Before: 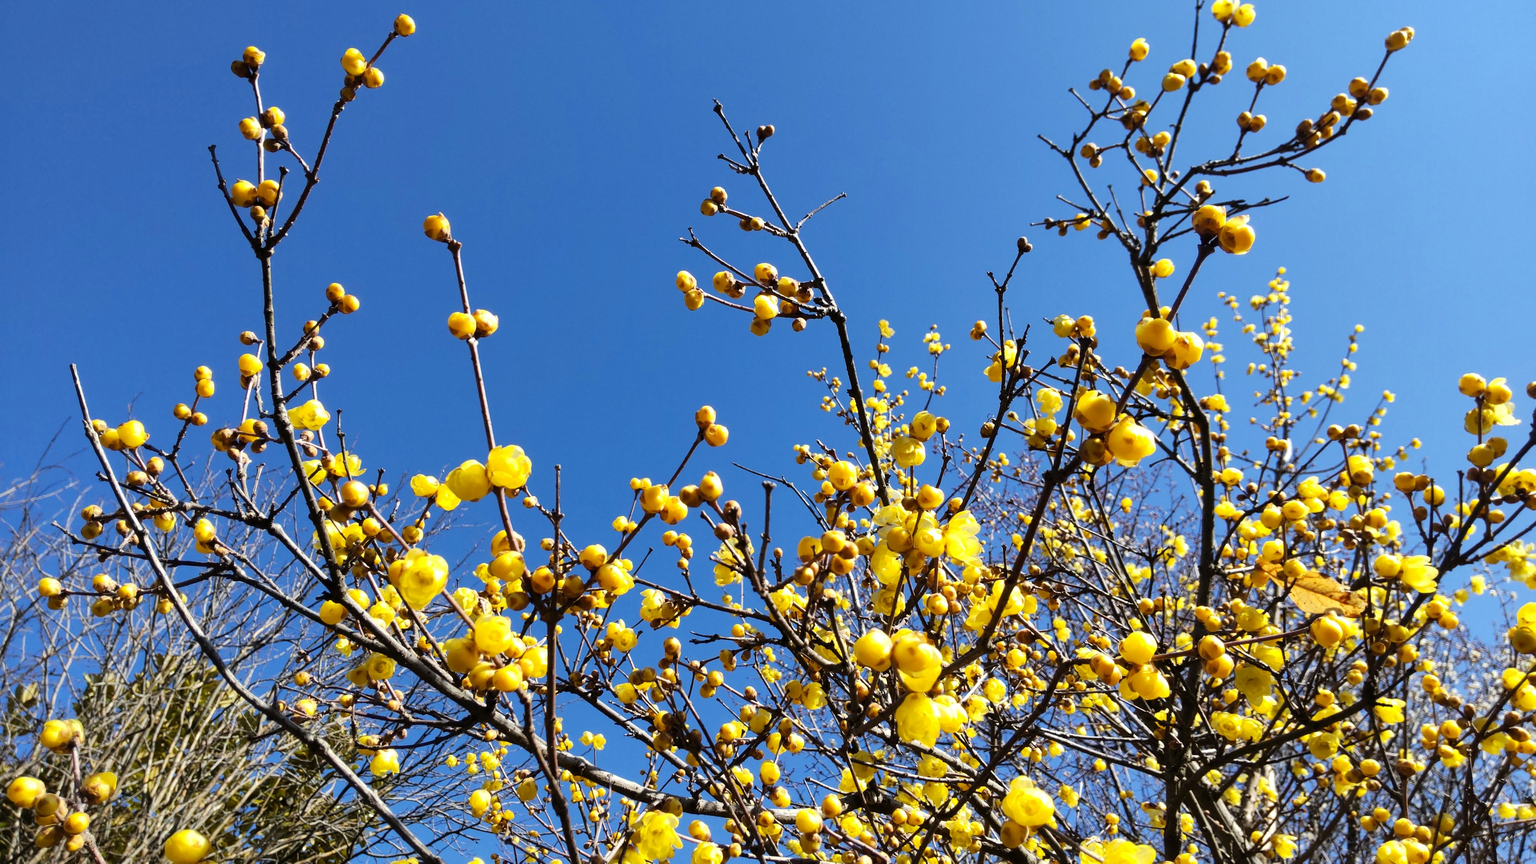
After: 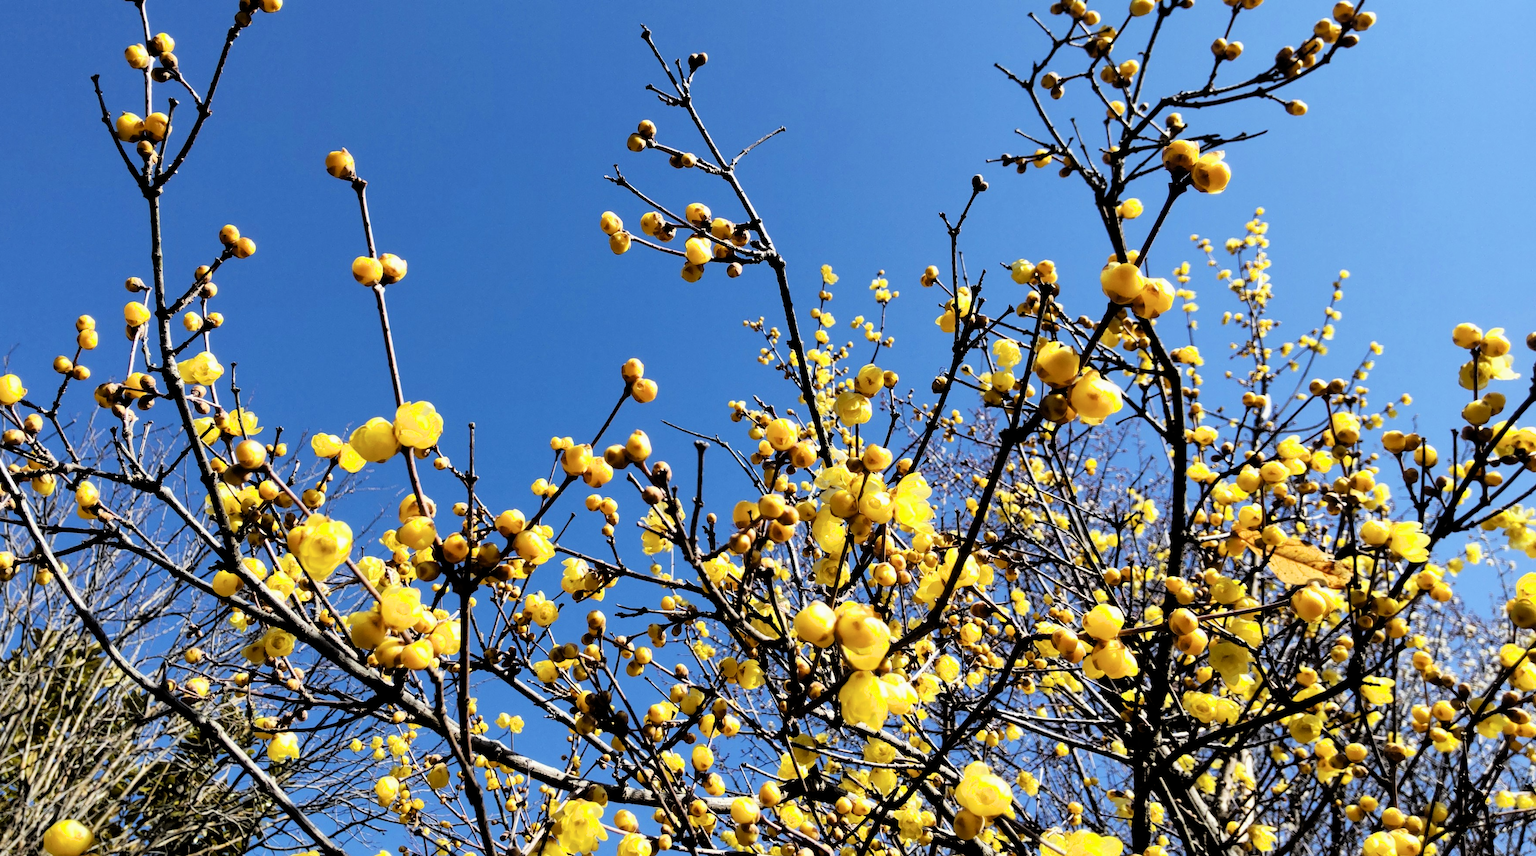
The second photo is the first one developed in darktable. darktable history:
crop and rotate: left 8.146%, top 8.969%
filmic rgb: black relative exposure -6.28 EV, white relative exposure 2.8 EV, target black luminance 0%, hardness 4.61, latitude 67.38%, contrast 1.284, shadows ↔ highlights balance -3.13%
